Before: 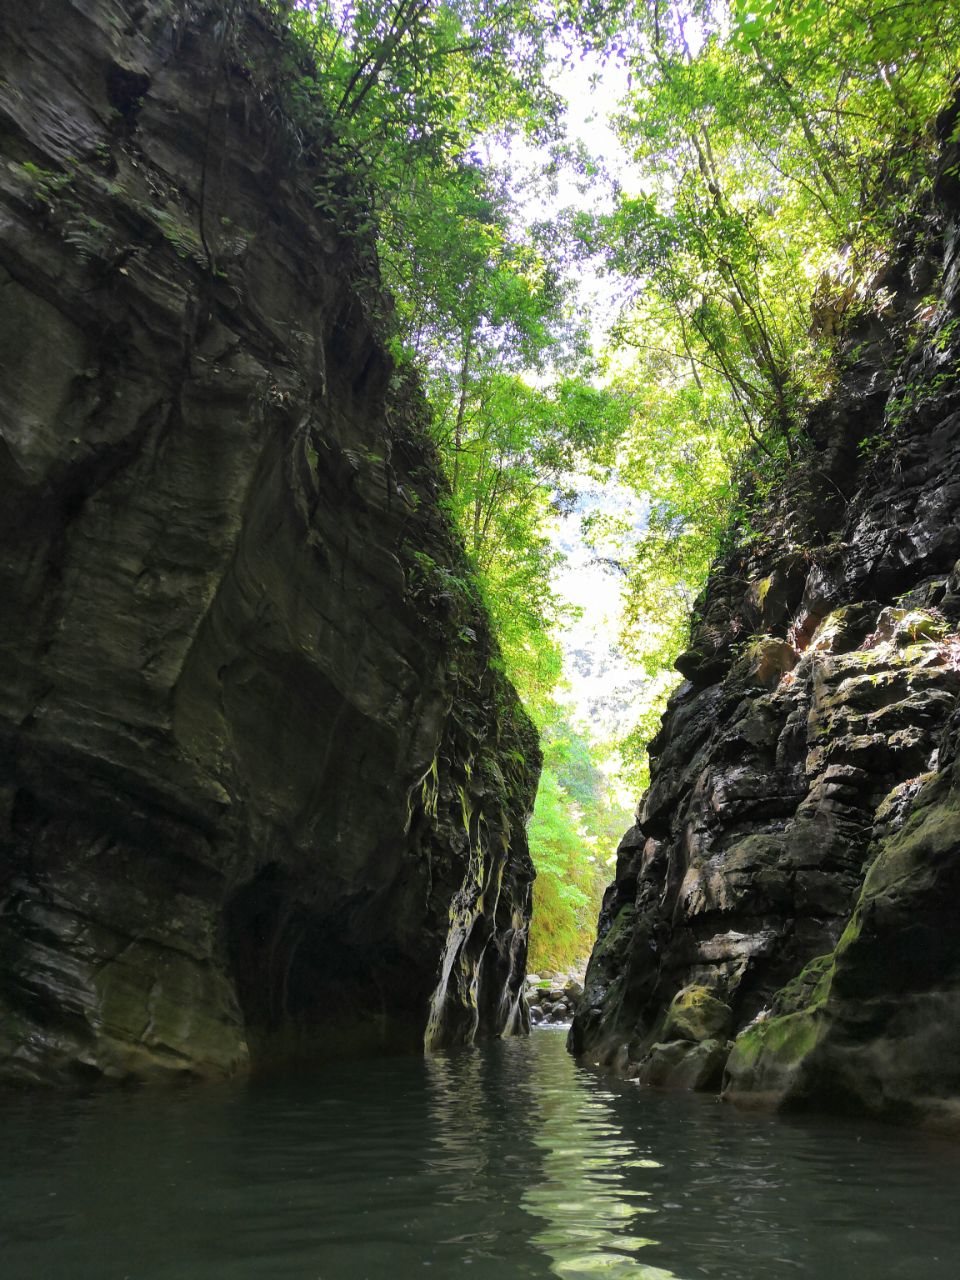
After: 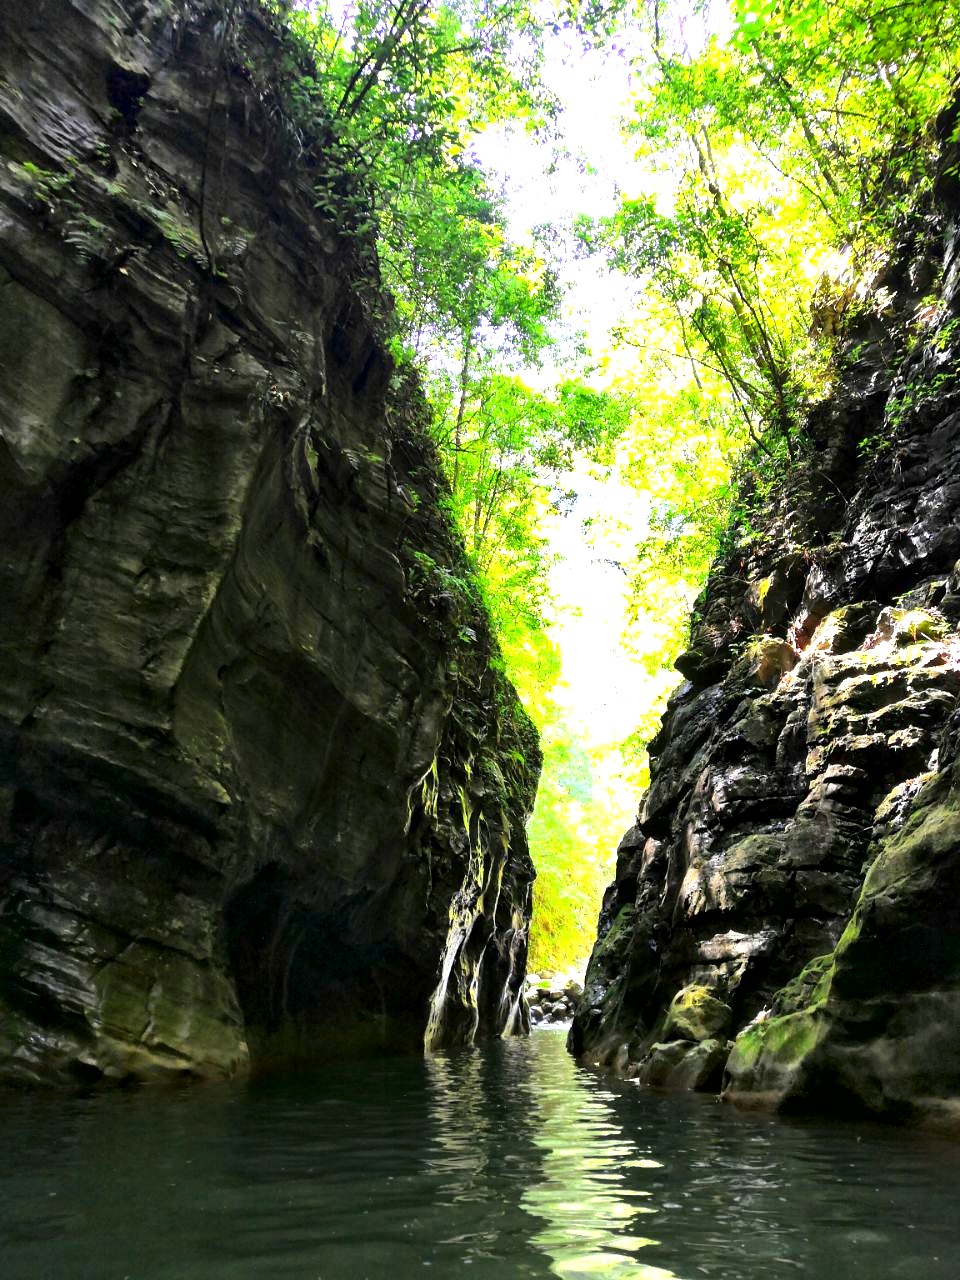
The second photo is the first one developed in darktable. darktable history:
tone equalizer: smoothing diameter 2.22%, edges refinement/feathering 19.28, mask exposure compensation -1.57 EV, filter diffusion 5
contrast brightness saturation: contrast 0.189, brightness -0.111, saturation 0.205
exposure: exposure 1.219 EV, compensate highlight preservation false
local contrast: mode bilateral grid, contrast 20, coarseness 50, detail 157%, midtone range 0.2
